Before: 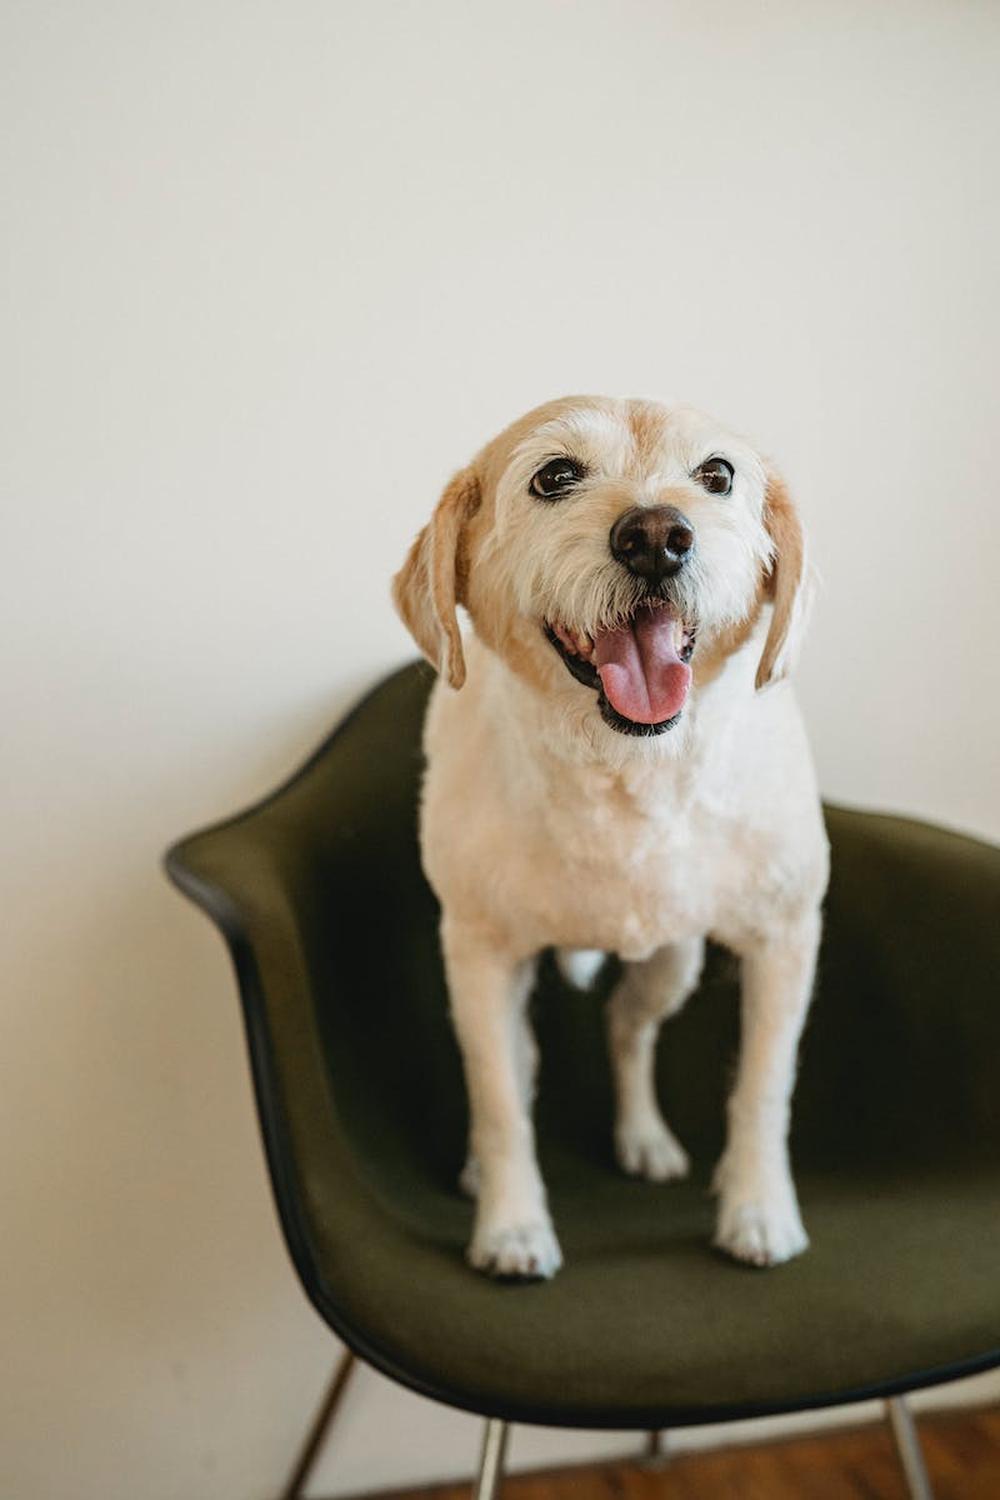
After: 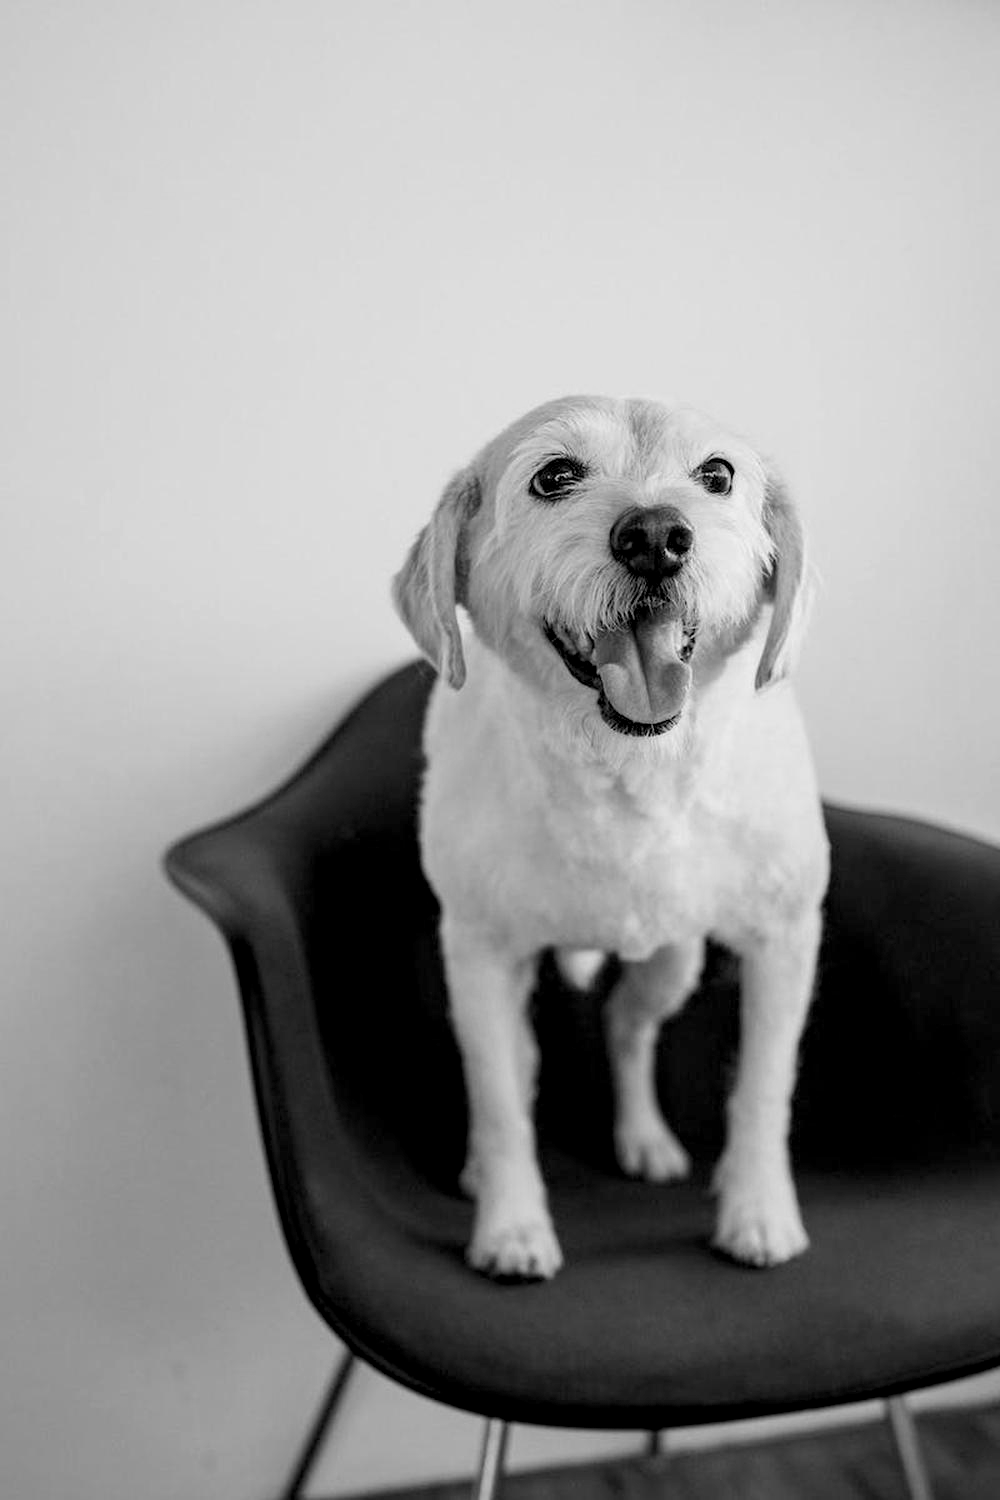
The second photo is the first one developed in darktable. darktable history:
color zones: curves: ch1 [(0, -0.014) (0.143, -0.013) (0.286, -0.013) (0.429, -0.016) (0.571, -0.019) (0.714, -0.015) (0.857, 0.002) (1, -0.014)]
color correction: highlights a* -0.137, highlights b* 0.137
exposure: black level correction 0.009, compensate highlight preservation false
